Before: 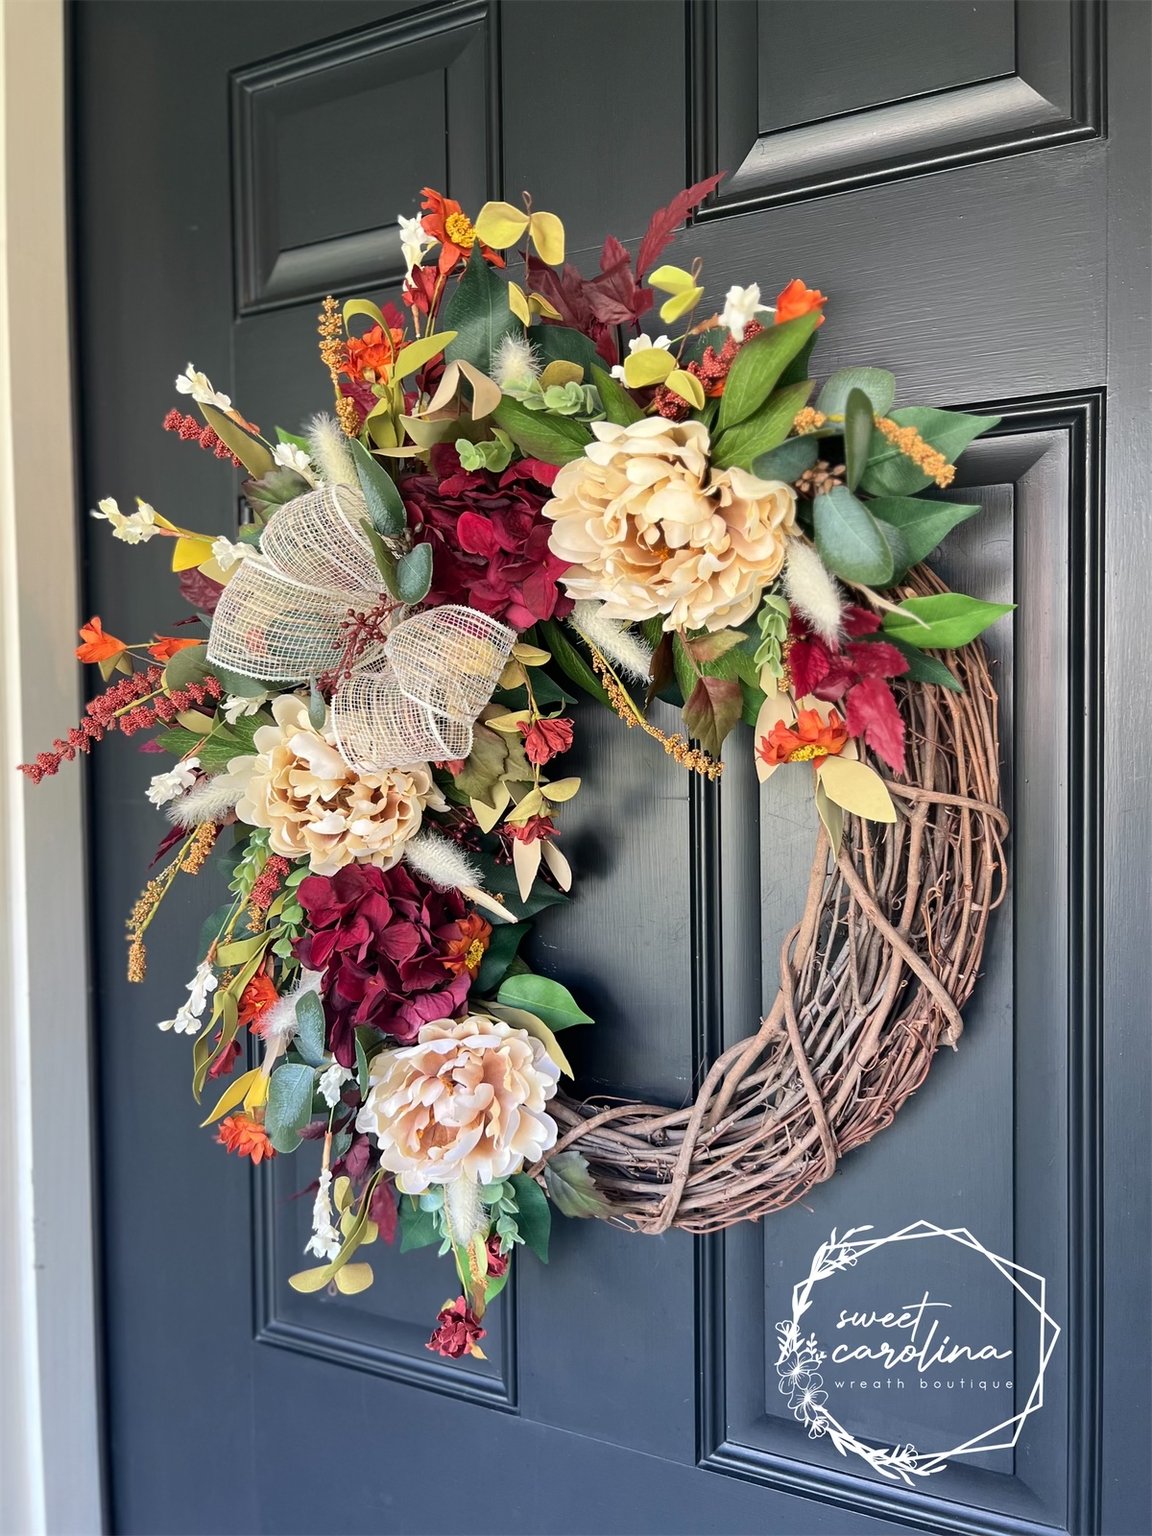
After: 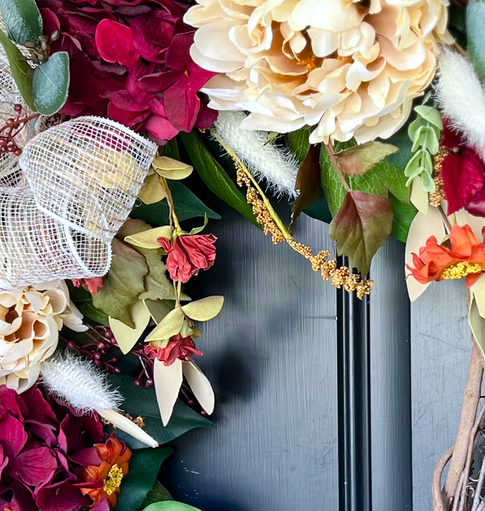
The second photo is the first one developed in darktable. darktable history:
white balance: red 0.931, blue 1.11
color balance rgb: linear chroma grading › shadows 32%, linear chroma grading › global chroma -2%, linear chroma grading › mid-tones 4%, perceptual saturation grading › global saturation -2%, perceptual saturation grading › highlights -8%, perceptual saturation grading › mid-tones 8%, perceptual saturation grading › shadows 4%, perceptual brilliance grading › highlights 8%, perceptual brilliance grading › mid-tones 4%, perceptual brilliance grading › shadows 2%, global vibrance 16%, saturation formula JzAzBz (2021)
crop: left 31.751%, top 32.172%, right 27.8%, bottom 35.83%
